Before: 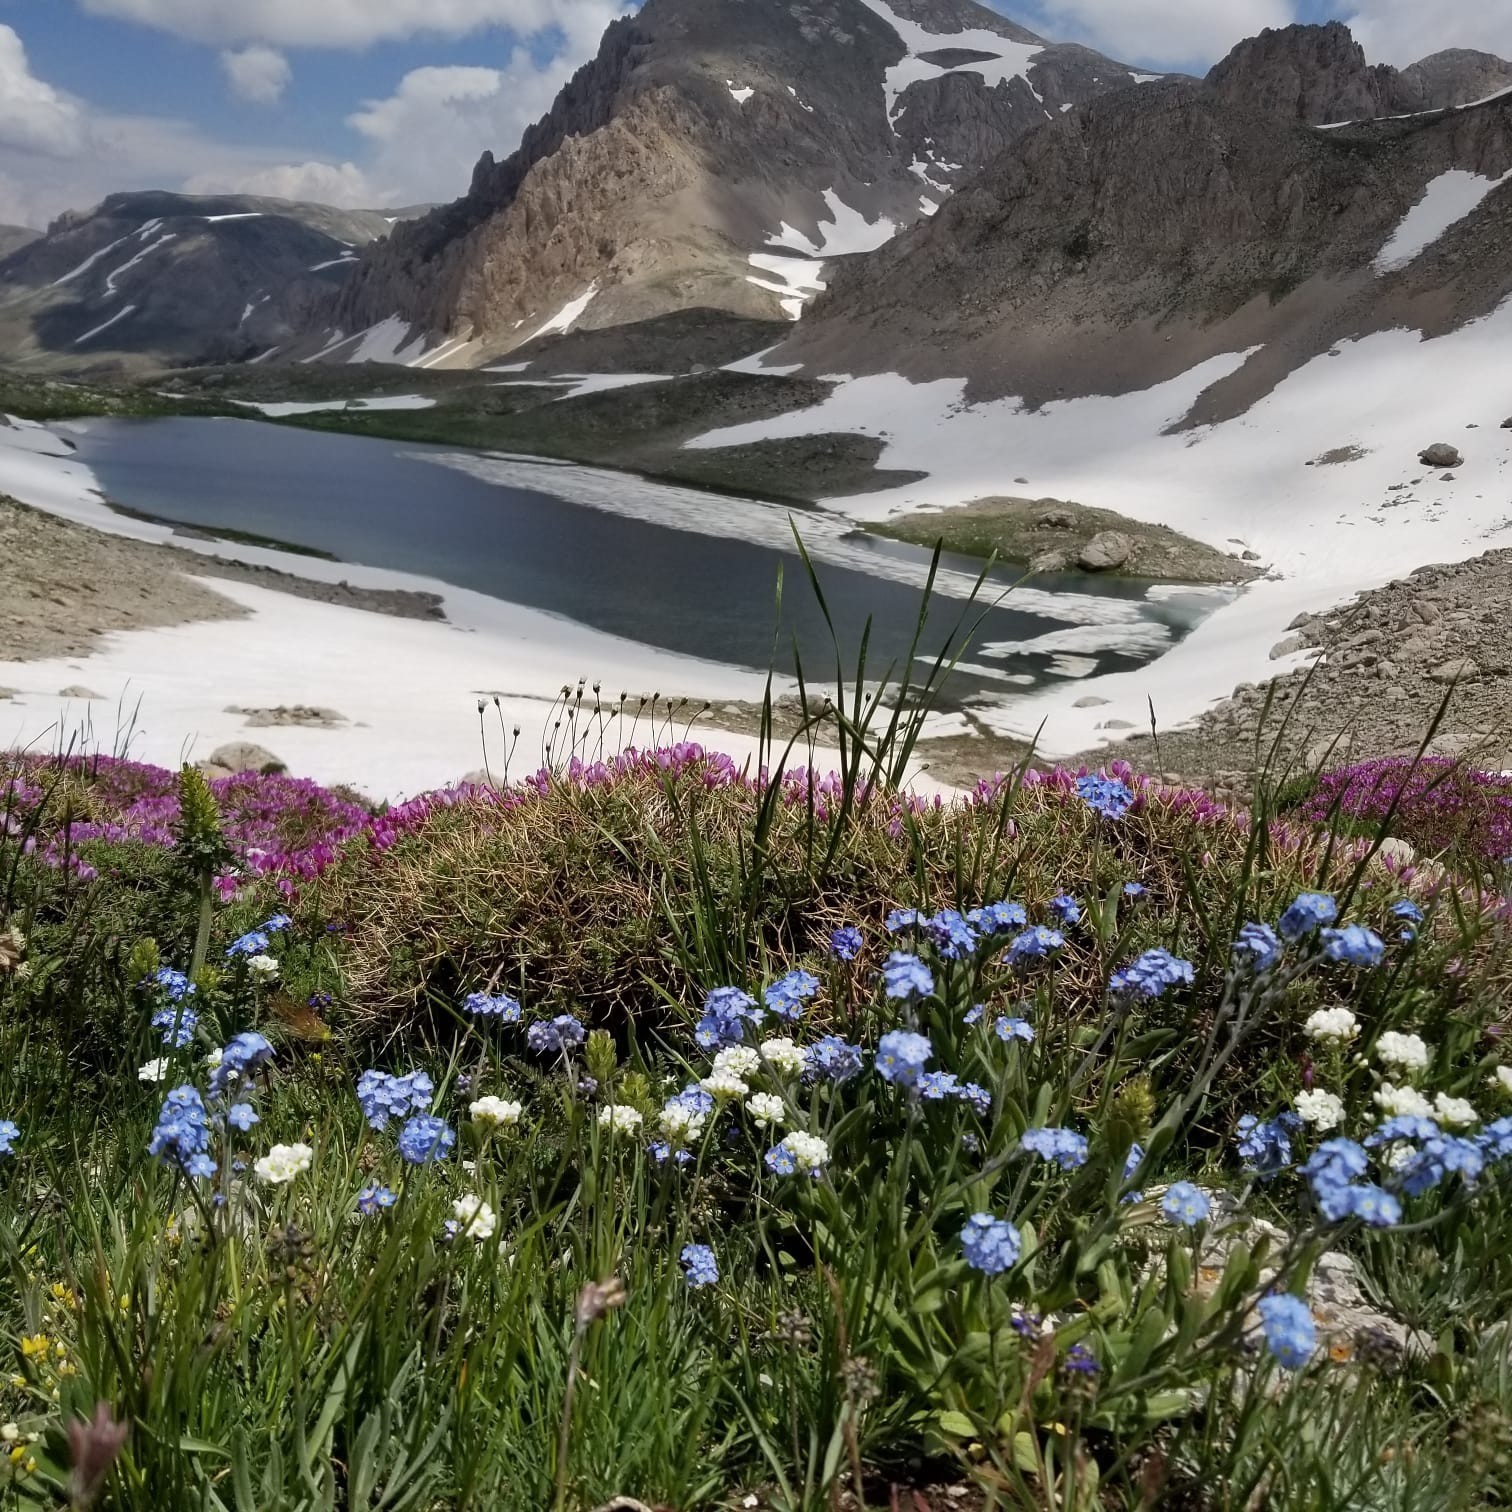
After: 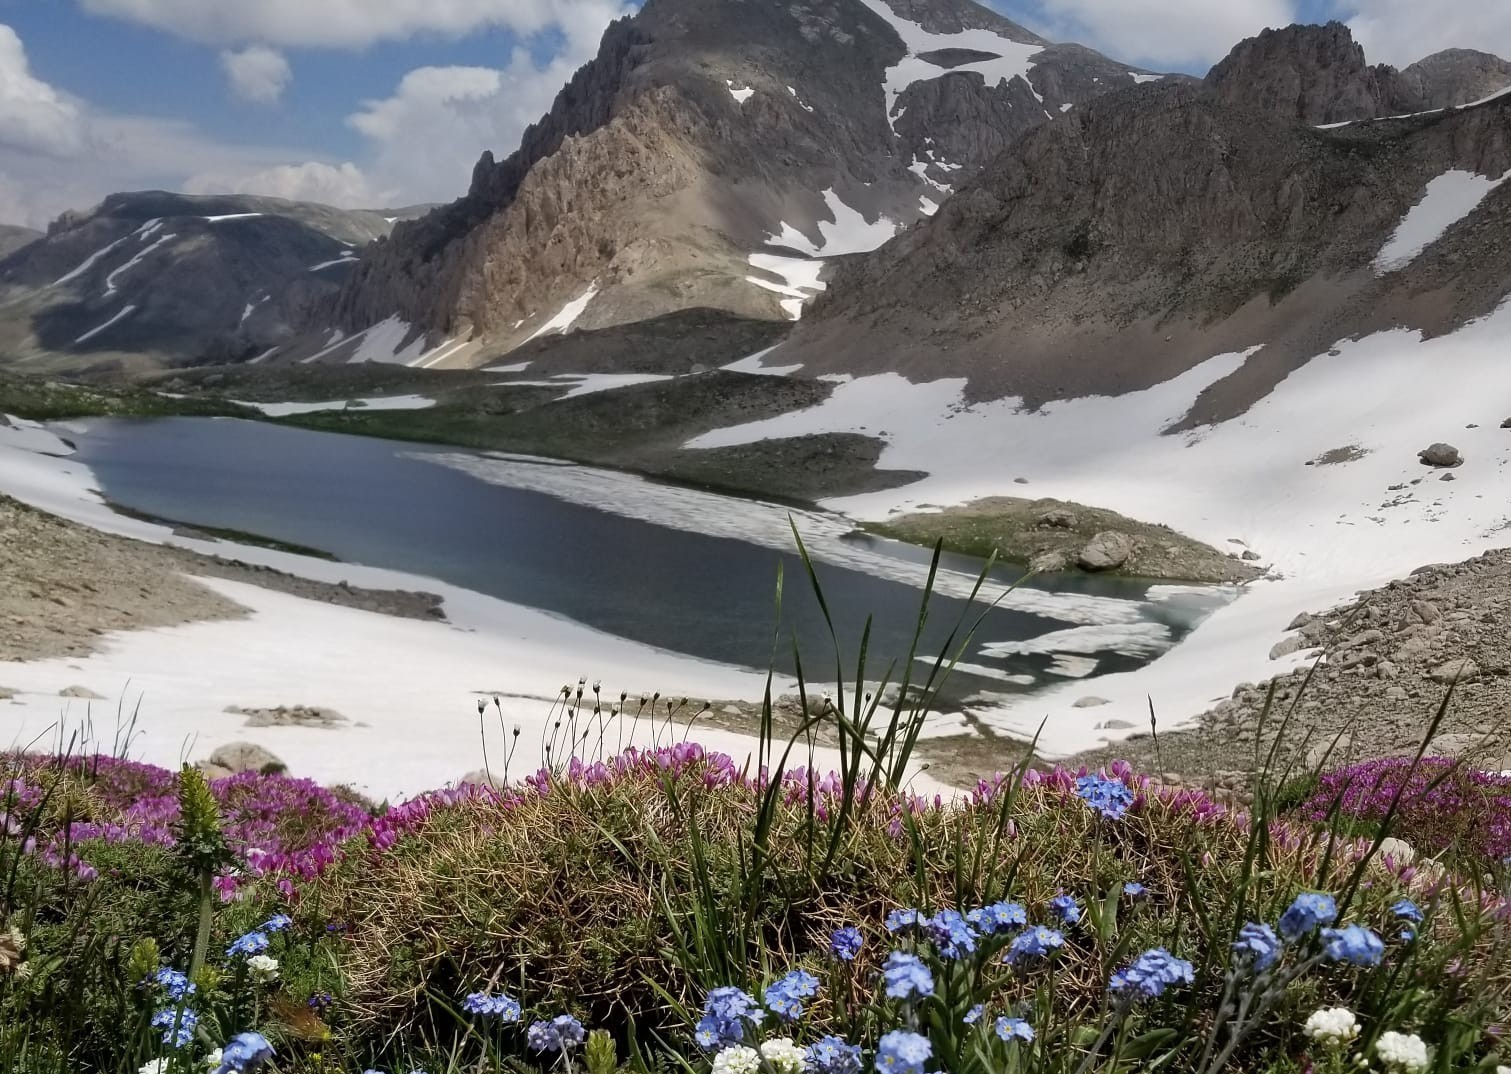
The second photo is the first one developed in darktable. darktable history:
crop: right 0.001%, bottom 28.94%
